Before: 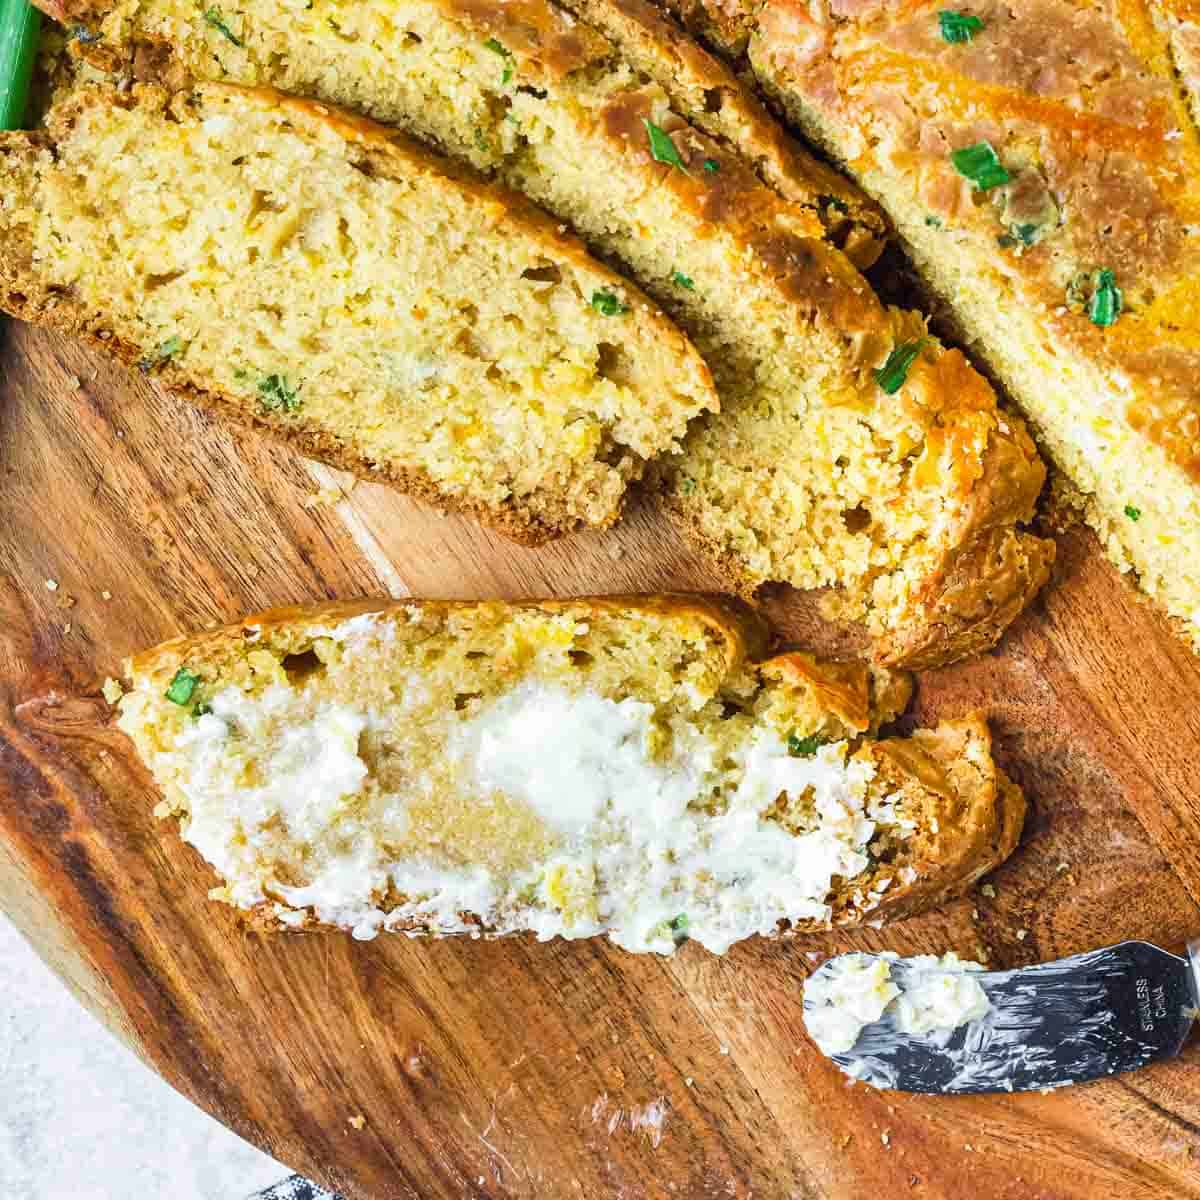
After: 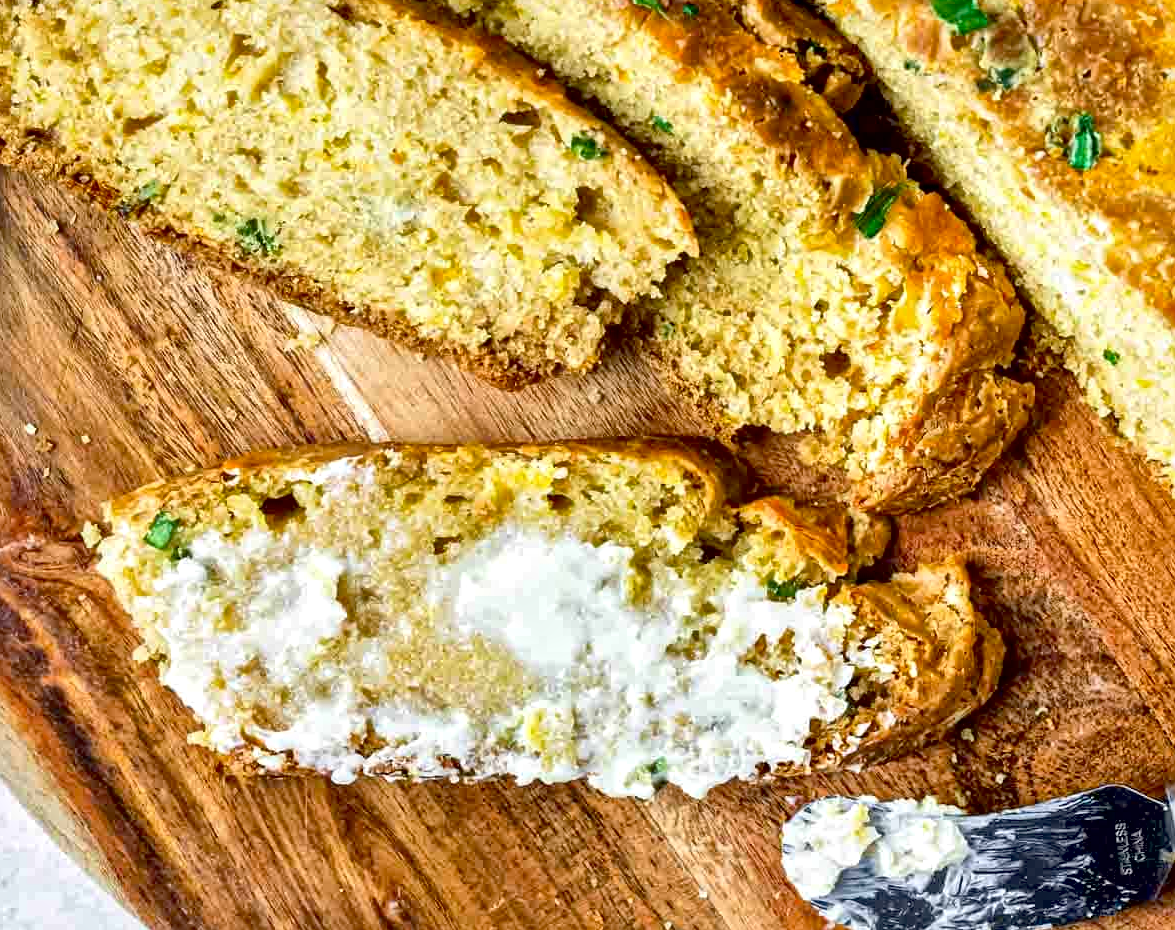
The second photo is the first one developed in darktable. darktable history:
exposure: black level correction 0.016, exposure -0.006 EV, compensate highlight preservation false
crop and rotate: left 1.833%, top 13.009%, right 0.181%, bottom 9.479%
local contrast: mode bilateral grid, contrast 20, coarseness 19, detail 163%, midtone range 0.2
